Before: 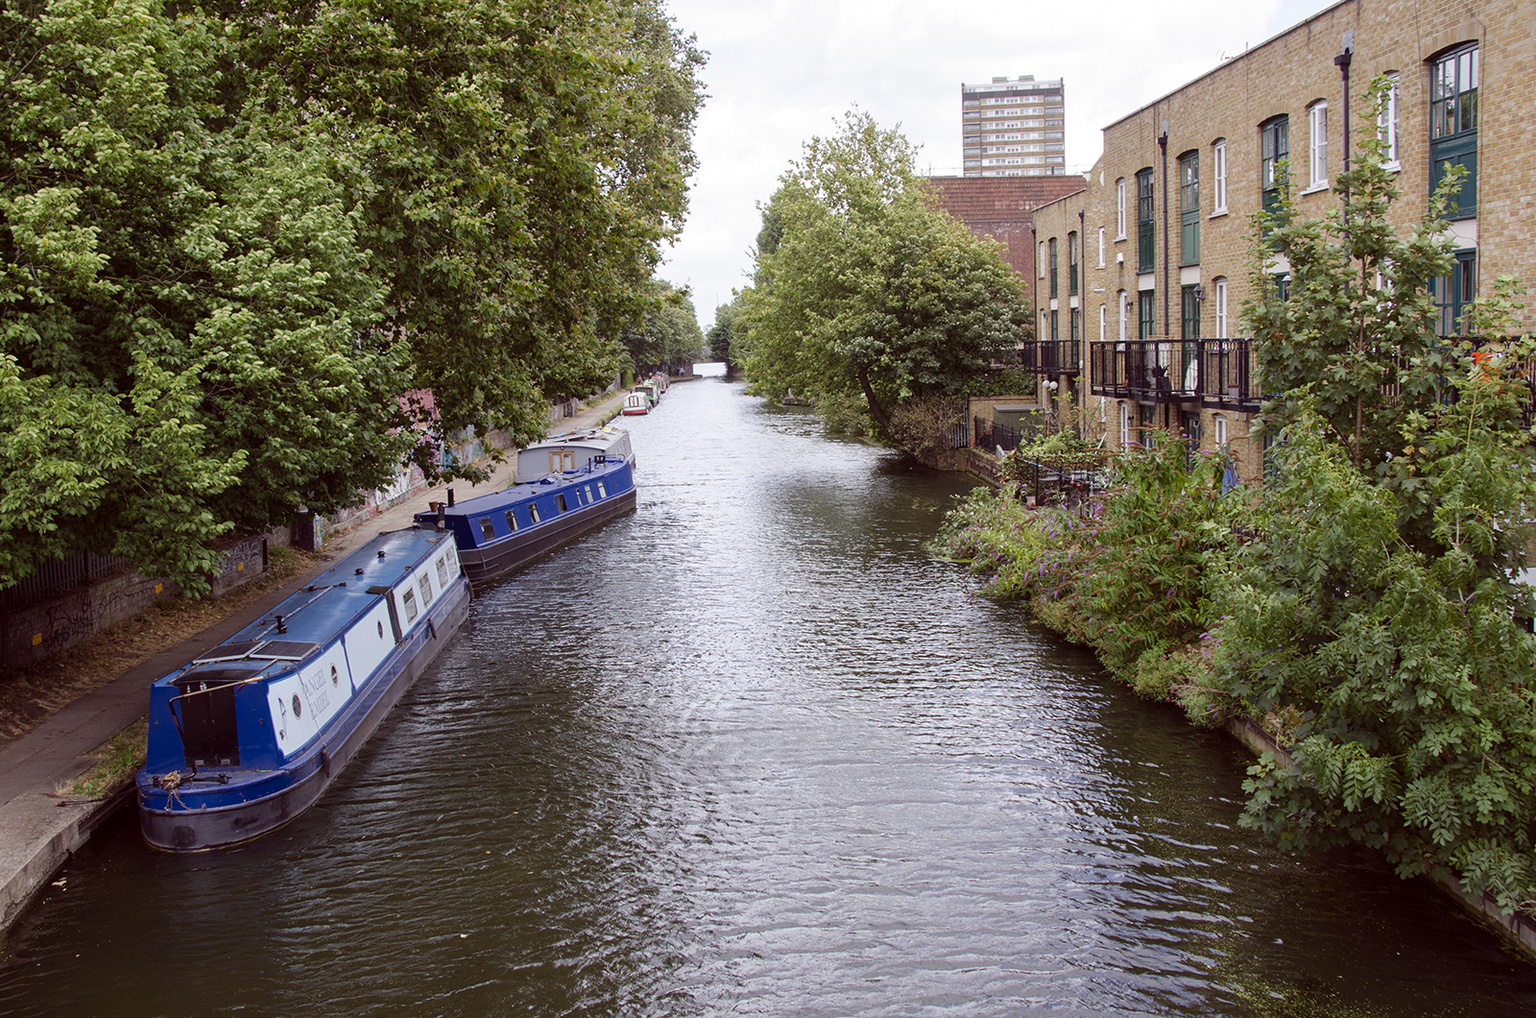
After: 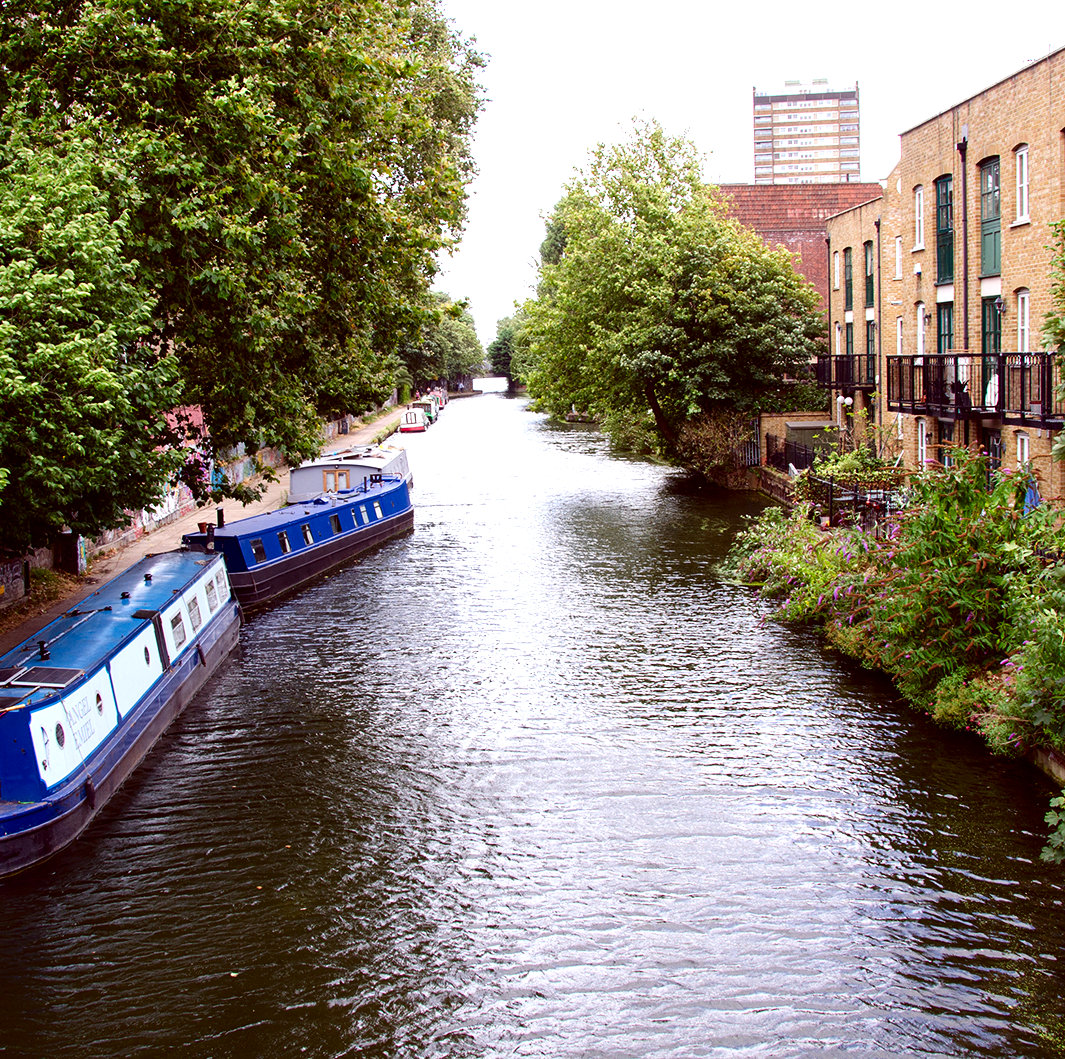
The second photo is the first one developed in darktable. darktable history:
tone equalizer: -8 EV -0.752 EV, -7 EV -0.693 EV, -6 EV -0.609 EV, -5 EV -0.407 EV, -3 EV 0.403 EV, -2 EV 0.6 EV, -1 EV 0.675 EV, +0 EV 0.728 EV
contrast brightness saturation: contrast 0.119, brightness -0.119, saturation 0.205
crop and rotate: left 15.593%, right 17.804%
